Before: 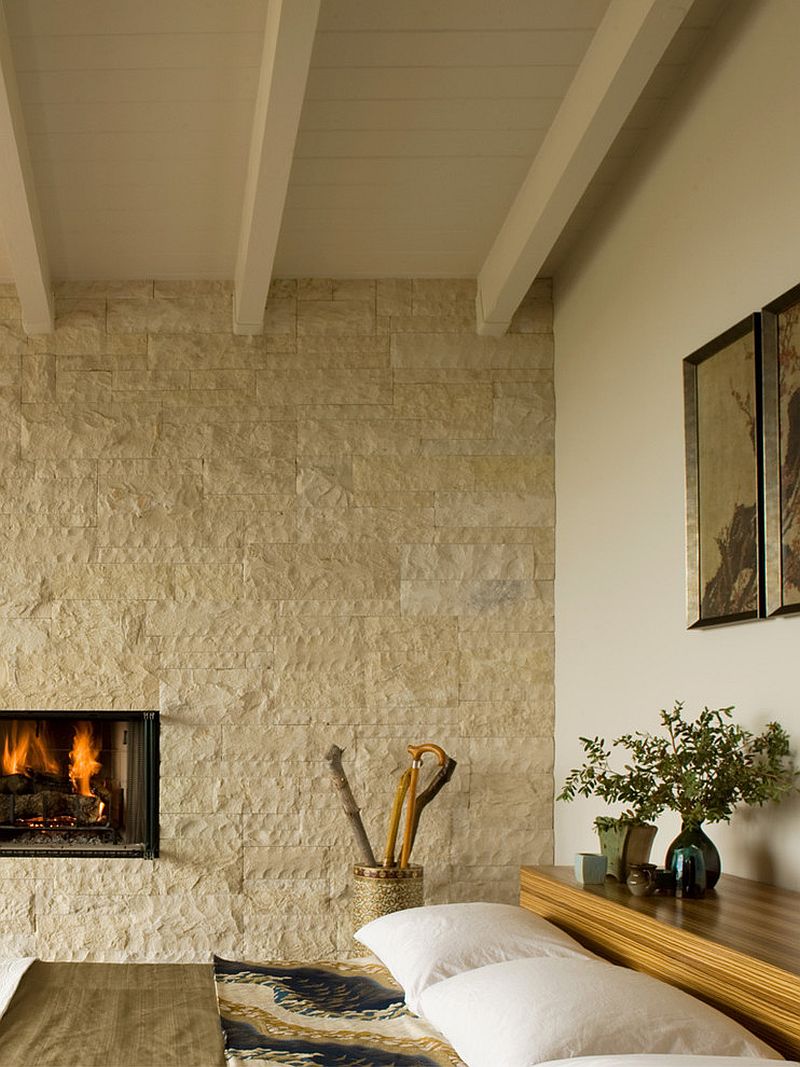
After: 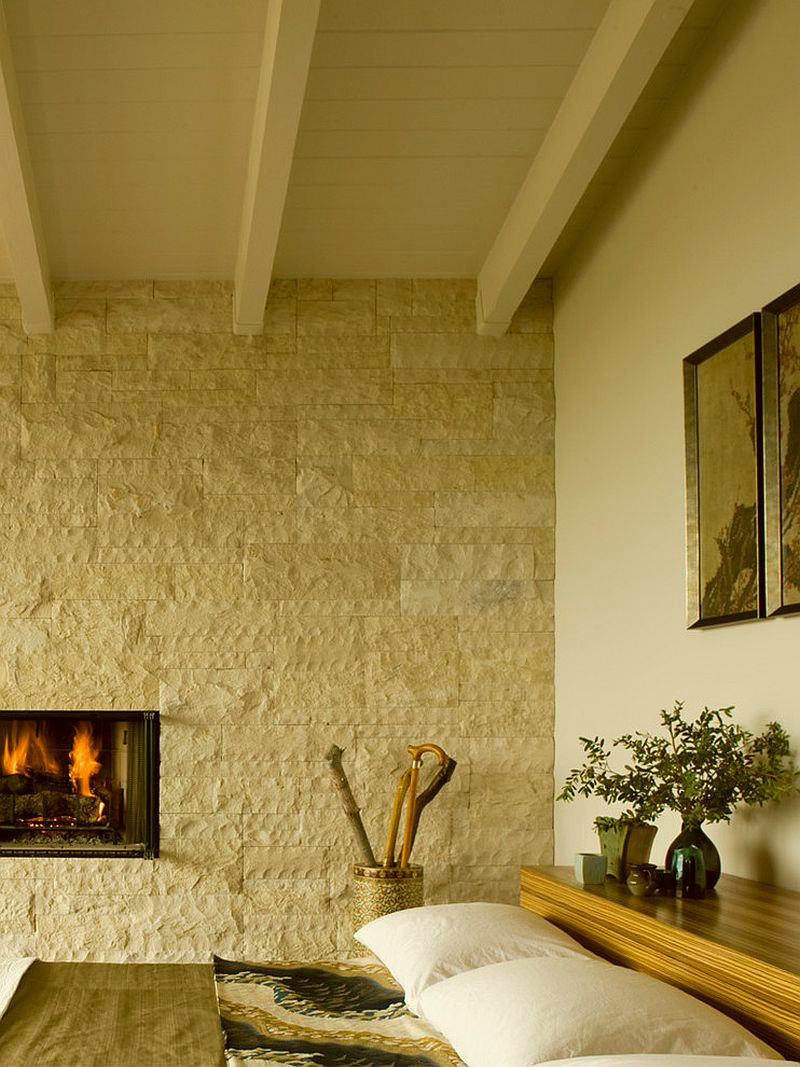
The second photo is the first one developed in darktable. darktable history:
color correction: highlights a* -1.41, highlights b* 10.01, shadows a* 0.209, shadows b* 19.6
